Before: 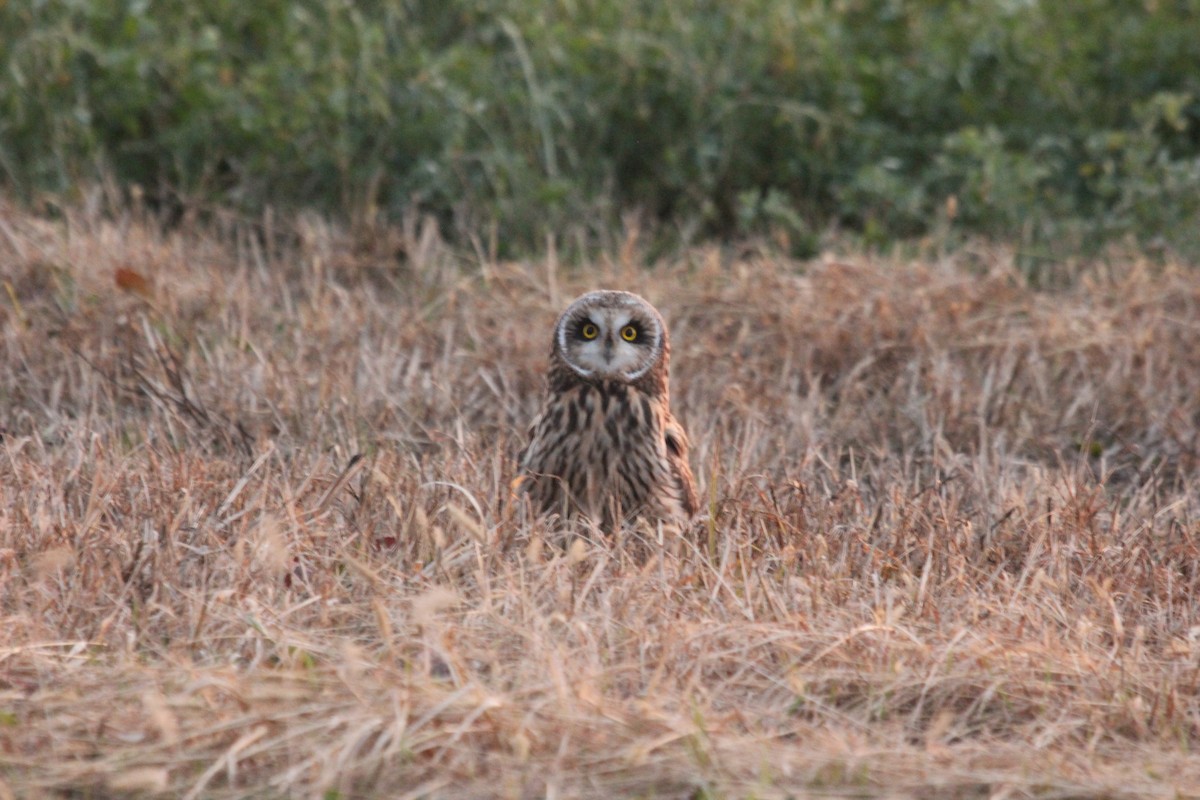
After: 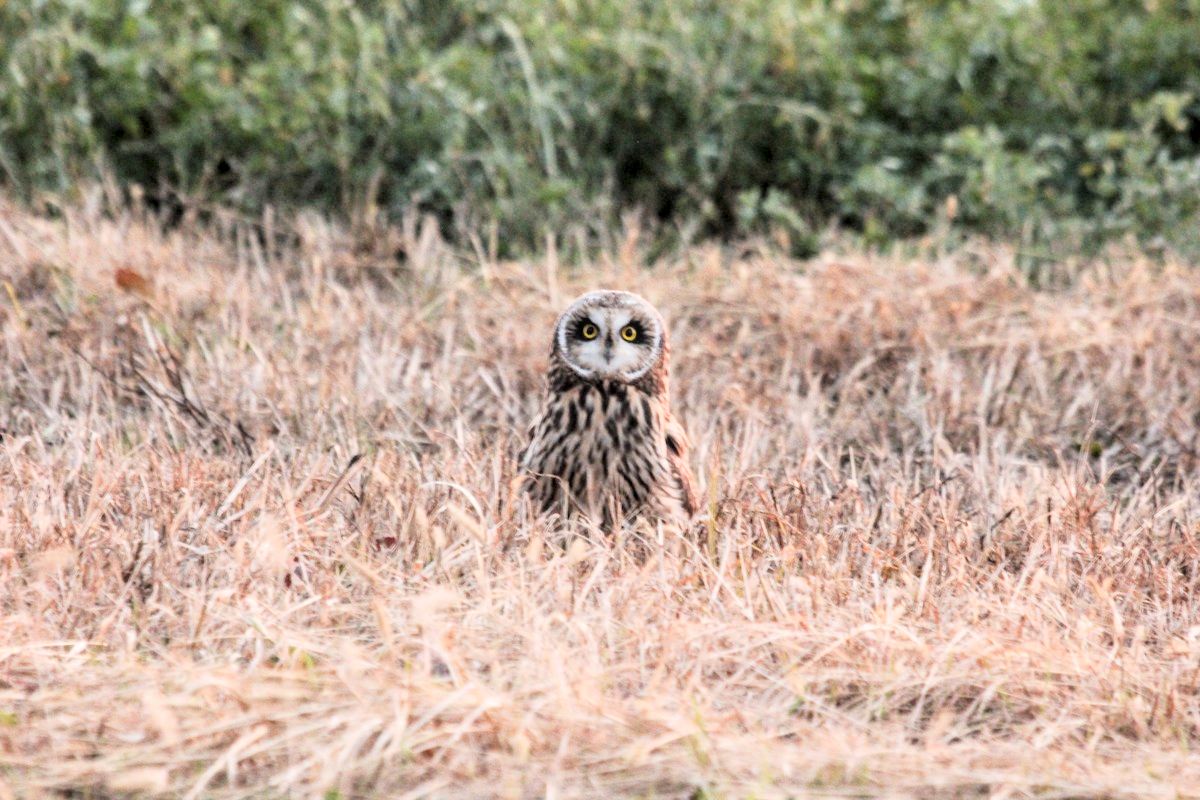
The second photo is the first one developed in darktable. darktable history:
filmic rgb: black relative exposure -5 EV, hardness 2.88, contrast 1.5
exposure: black level correction 0, exposure 1 EV, compensate highlight preservation false
color balance rgb: on, module defaults
local contrast: on, module defaults
